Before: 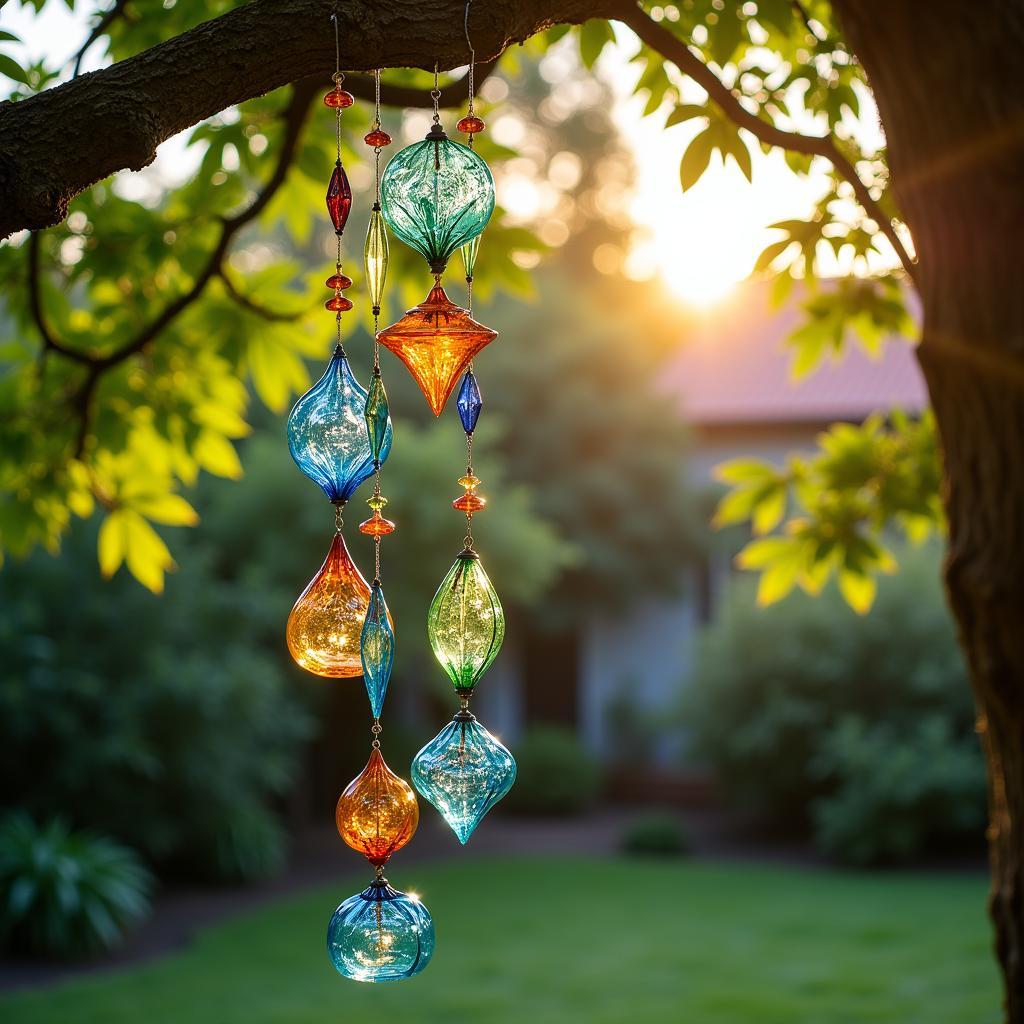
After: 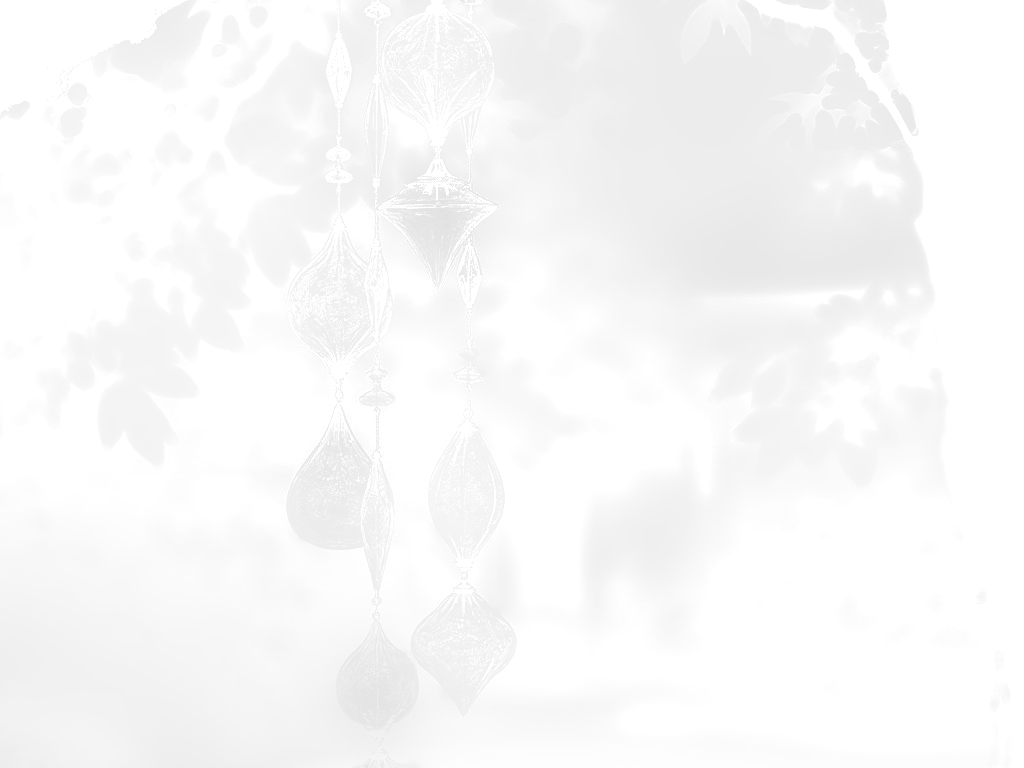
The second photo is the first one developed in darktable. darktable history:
crop and rotate: top 12.5%, bottom 12.5%
monochrome: a -92.57, b 58.91
tone curve: curves: ch0 [(0, 0) (0.055, 0.031) (0.282, 0.215) (0.729, 0.785) (1, 1)], color space Lab, linked channels, preserve colors none
exposure: black level correction 0.001, exposure 0.675 EV, compensate highlight preservation false
bloom: size 85%, threshold 5%, strength 85%
sharpen: on, module defaults
base curve: curves: ch0 [(0, 0) (0.018, 0.026) (0.143, 0.37) (0.33, 0.731) (0.458, 0.853) (0.735, 0.965) (0.905, 0.986) (1, 1)]
